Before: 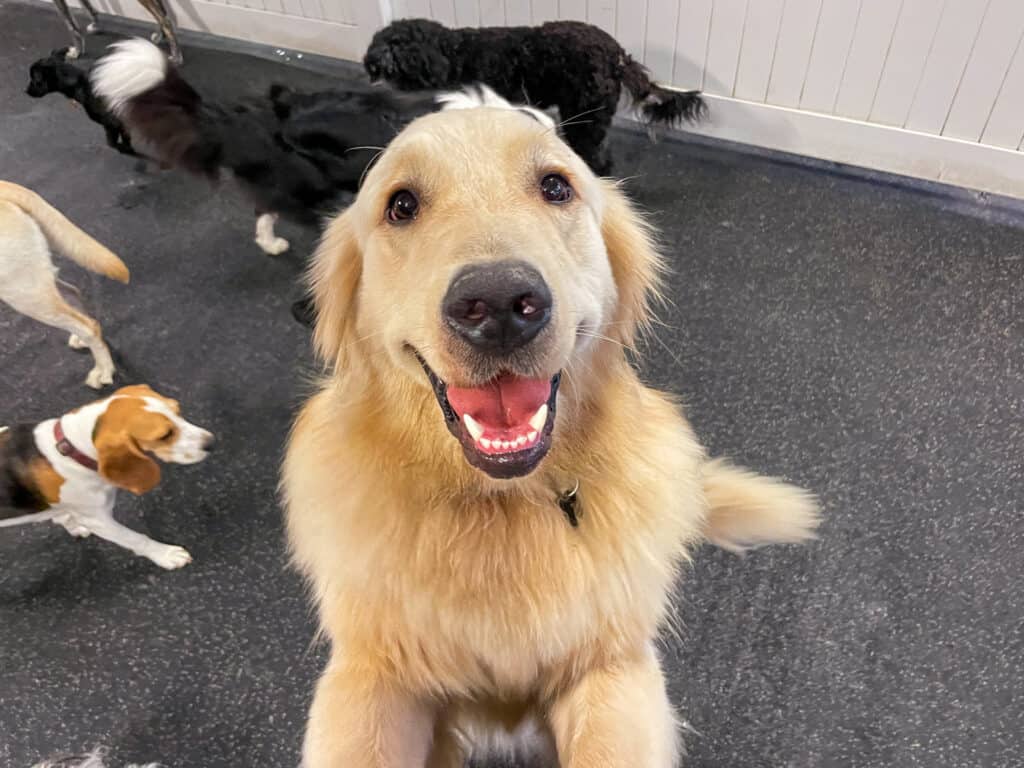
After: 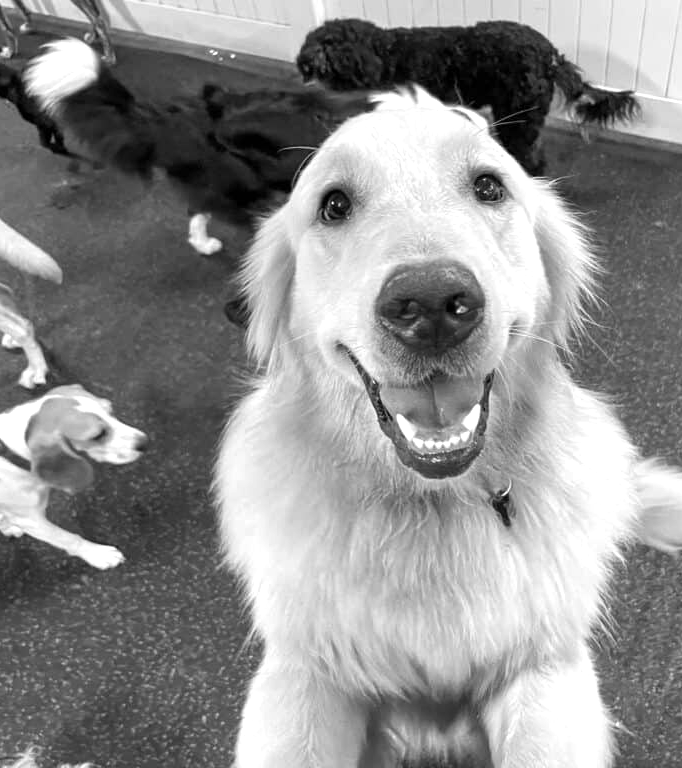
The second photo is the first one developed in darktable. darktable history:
crop and rotate: left 6.617%, right 26.717%
exposure: exposure 0.515 EV, compensate highlight preservation false
monochrome: on, module defaults
levels: mode automatic, gray 50.8%
